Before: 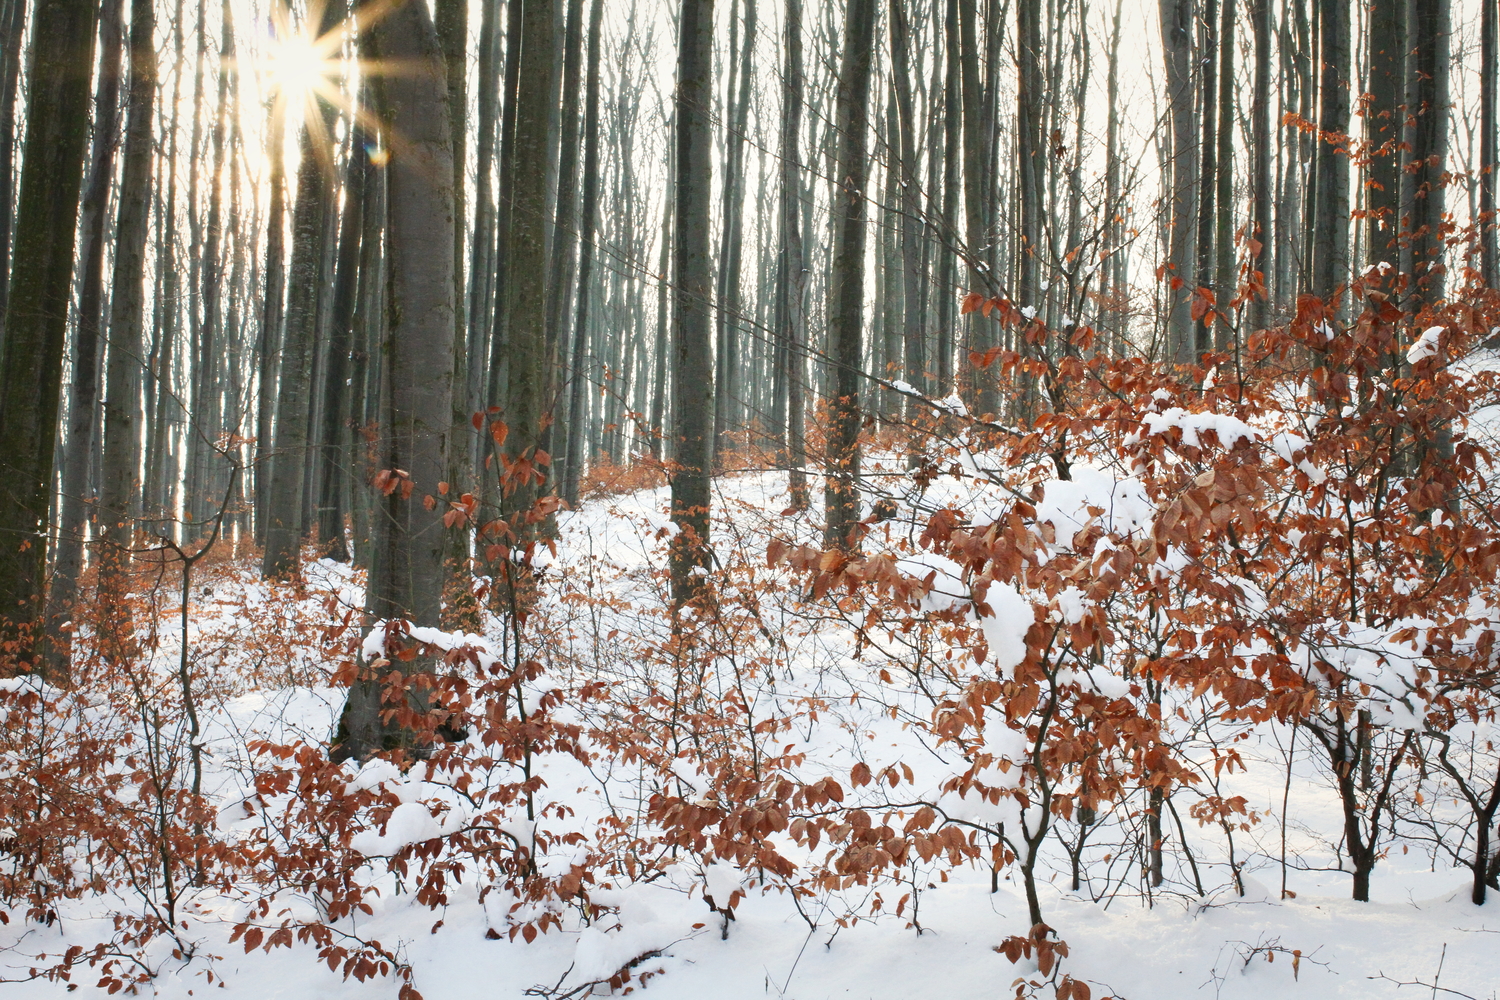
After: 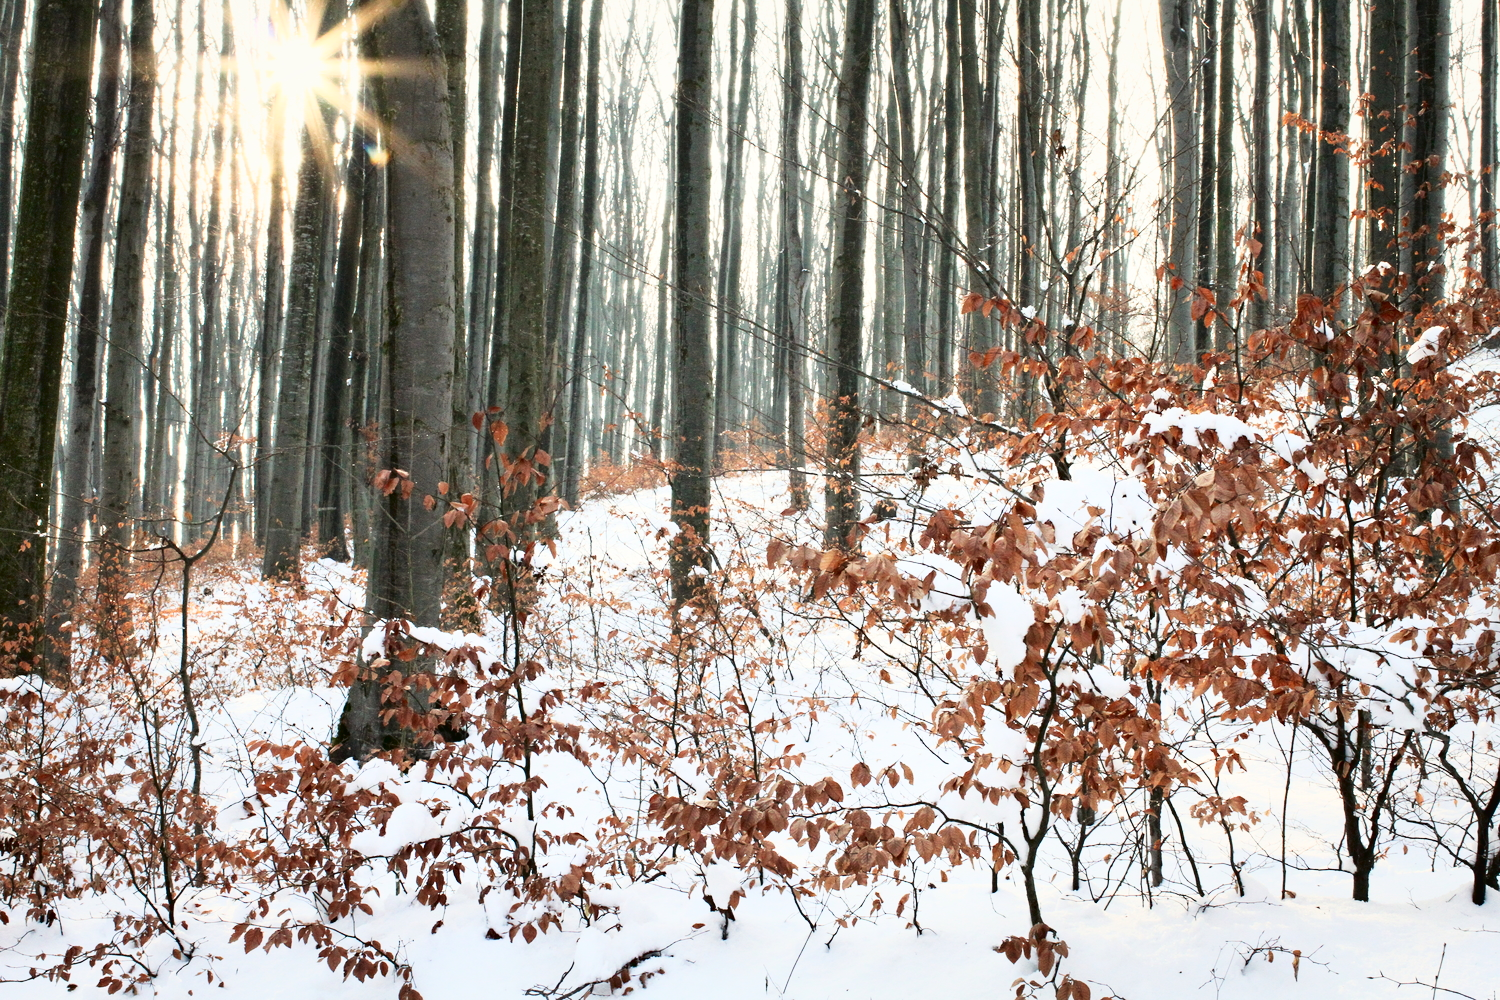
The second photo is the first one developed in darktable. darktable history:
tone curve: curves: ch0 [(0, 0.016) (0.11, 0.039) (0.259, 0.235) (0.383, 0.437) (0.499, 0.597) (0.733, 0.867) (0.843, 0.948) (1, 1)], color space Lab, independent channels, preserve colors none
sharpen: radius 5.293, amount 0.317, threshold 26.035
shadows and highlights: shadows 75.2, highlights -23.69, soften with gaussian
